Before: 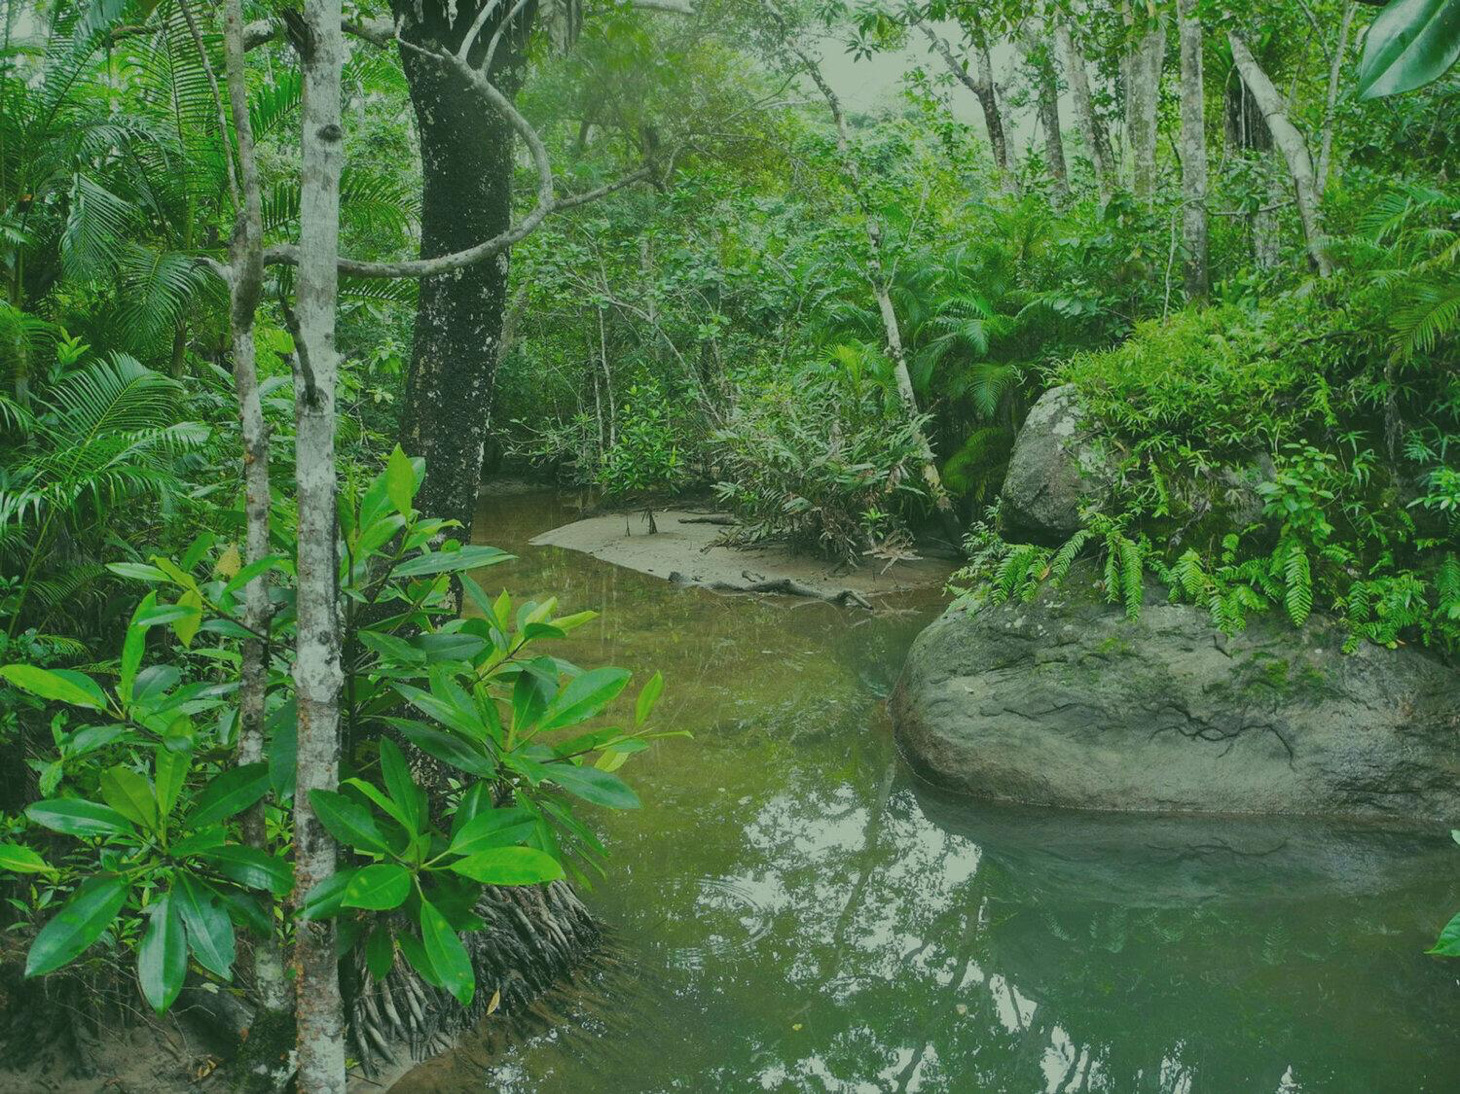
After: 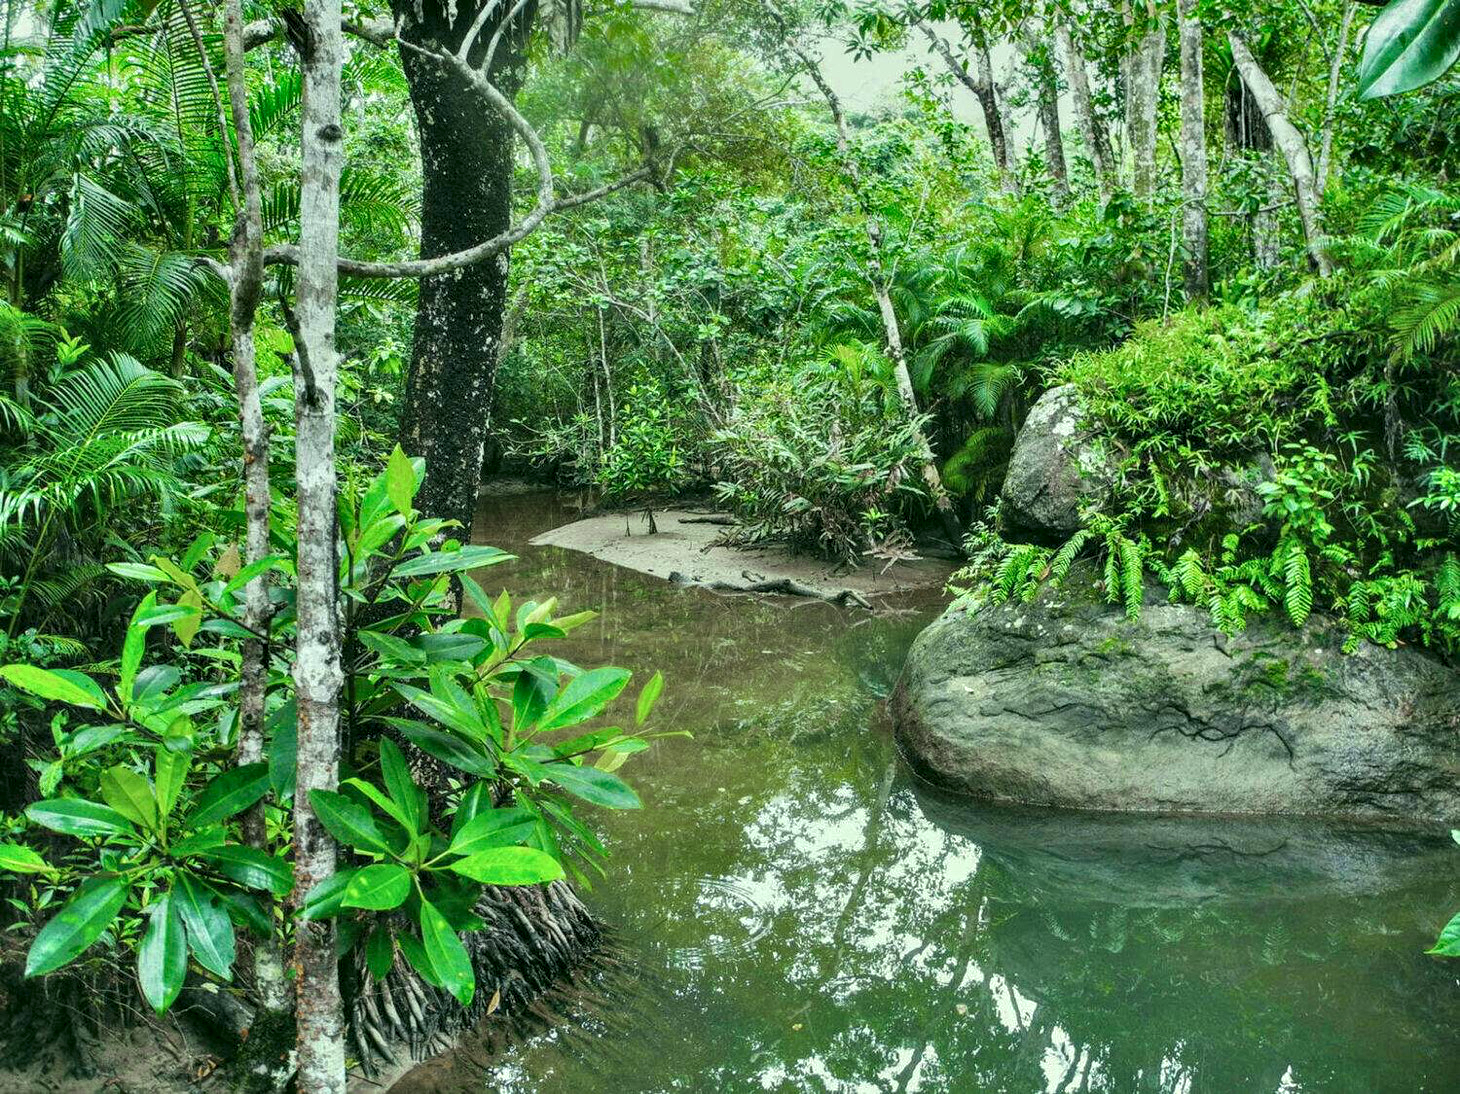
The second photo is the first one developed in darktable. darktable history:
local contrast: on, module defaults
color correction: highlights a* -0.129, highlights b* 0.141
tone equalizer: -8 EV -0.44 EV, -7 EV -0.374 EV, -6 EV -0.328 EV, -5 EV -0.253 EV, -3 EV 0.245 EV, -2 EV 0.331 EV, -1 EV 0.388 EV, +0 EV 0.415 EV, mask exposure compensation -0.503 EV
color zones: curves: ch0 [(0.11, 0.396) (0.195, 0.36) (0.25, 0.5) (0.303, 0.412) (0.357, 0.544) (0.75, 0.5) (0.967, 0.328)]; ch1 [(0, 0.468) (0.112, 0.512) (0.202, 0.6) (0.25, 0.5) (0.307, 0.352) (0.357, 0.544) (0.75, 0.5) (0.963, 0.524)]
contrast equalizer: y [[0.6 ×6], [0.55 ×6], [0 ×6], [0 ×6], [0 ×6]]
